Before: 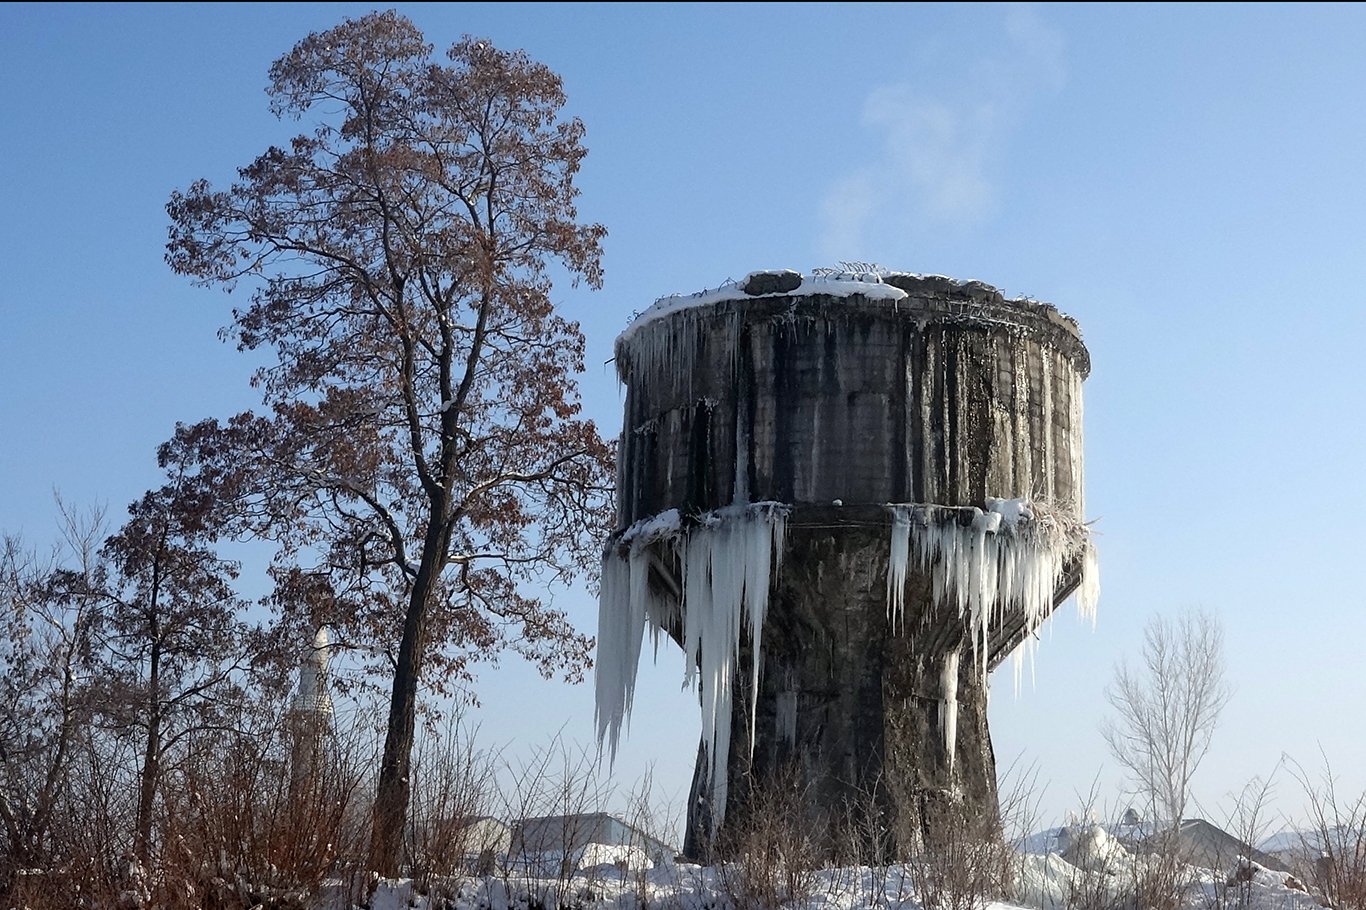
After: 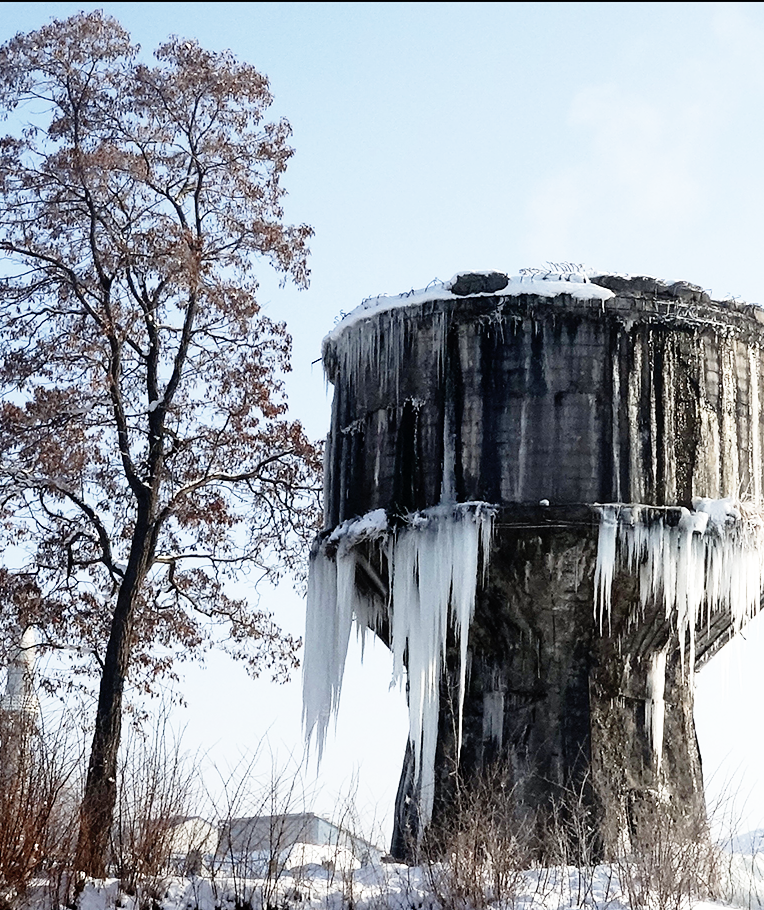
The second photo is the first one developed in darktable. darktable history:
contrast brightness saturation: contrast 0.062, brightness -0.012, saturation -0.243
base curve: curves: ch0 [(0, 0) (0.012, 0.01) (0.073, 0.168) (0.31, 0.711) (0.645, 0.957) (1, 1)], preserve colors none
crop: left 21.494%, right 22.545%
